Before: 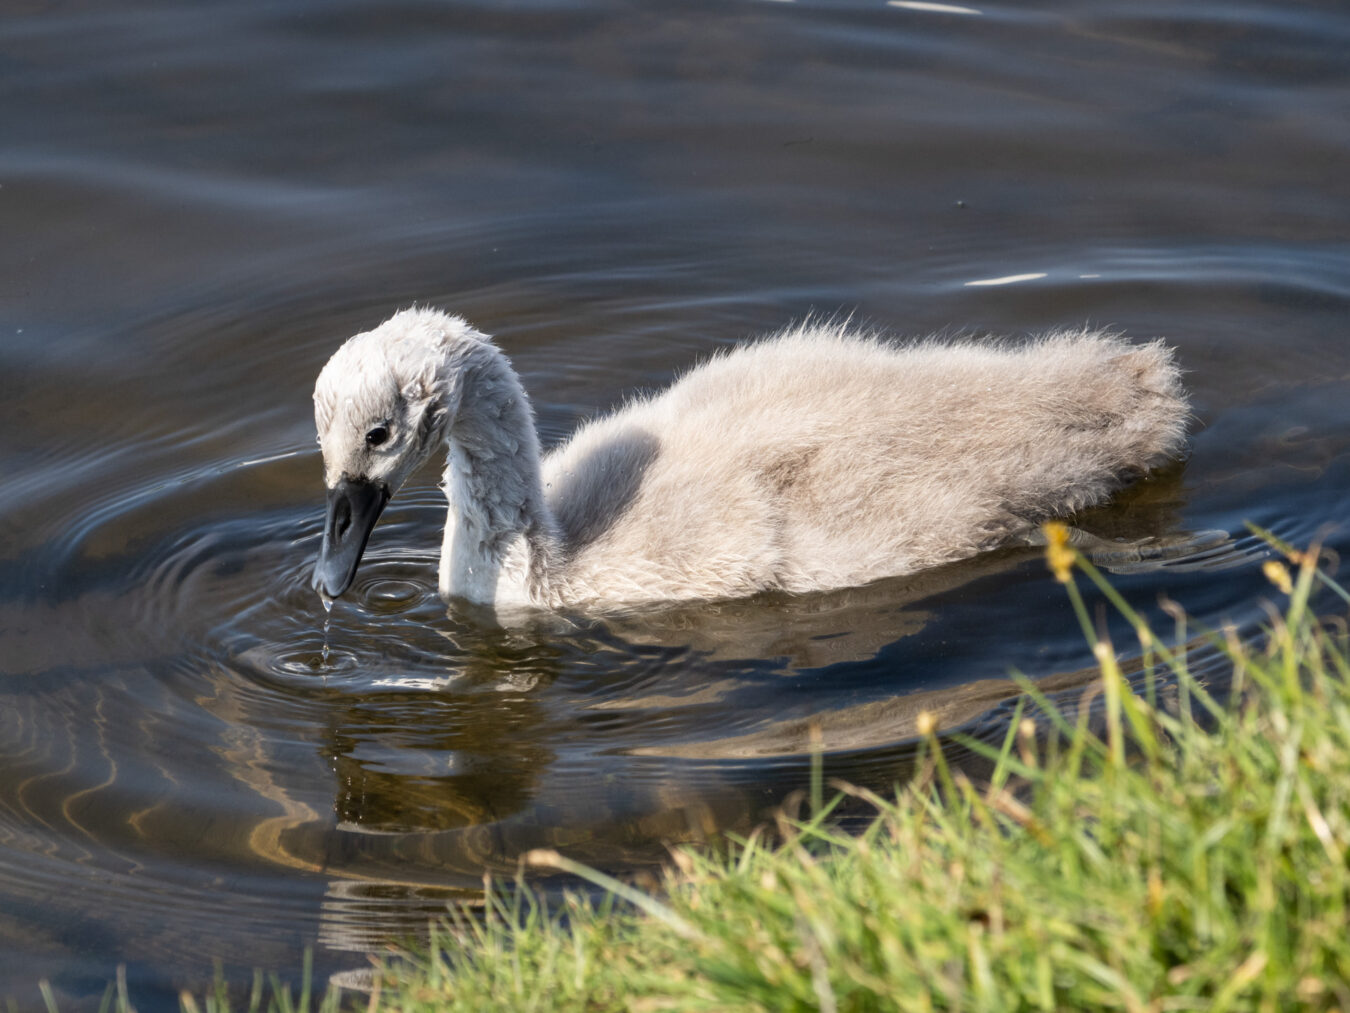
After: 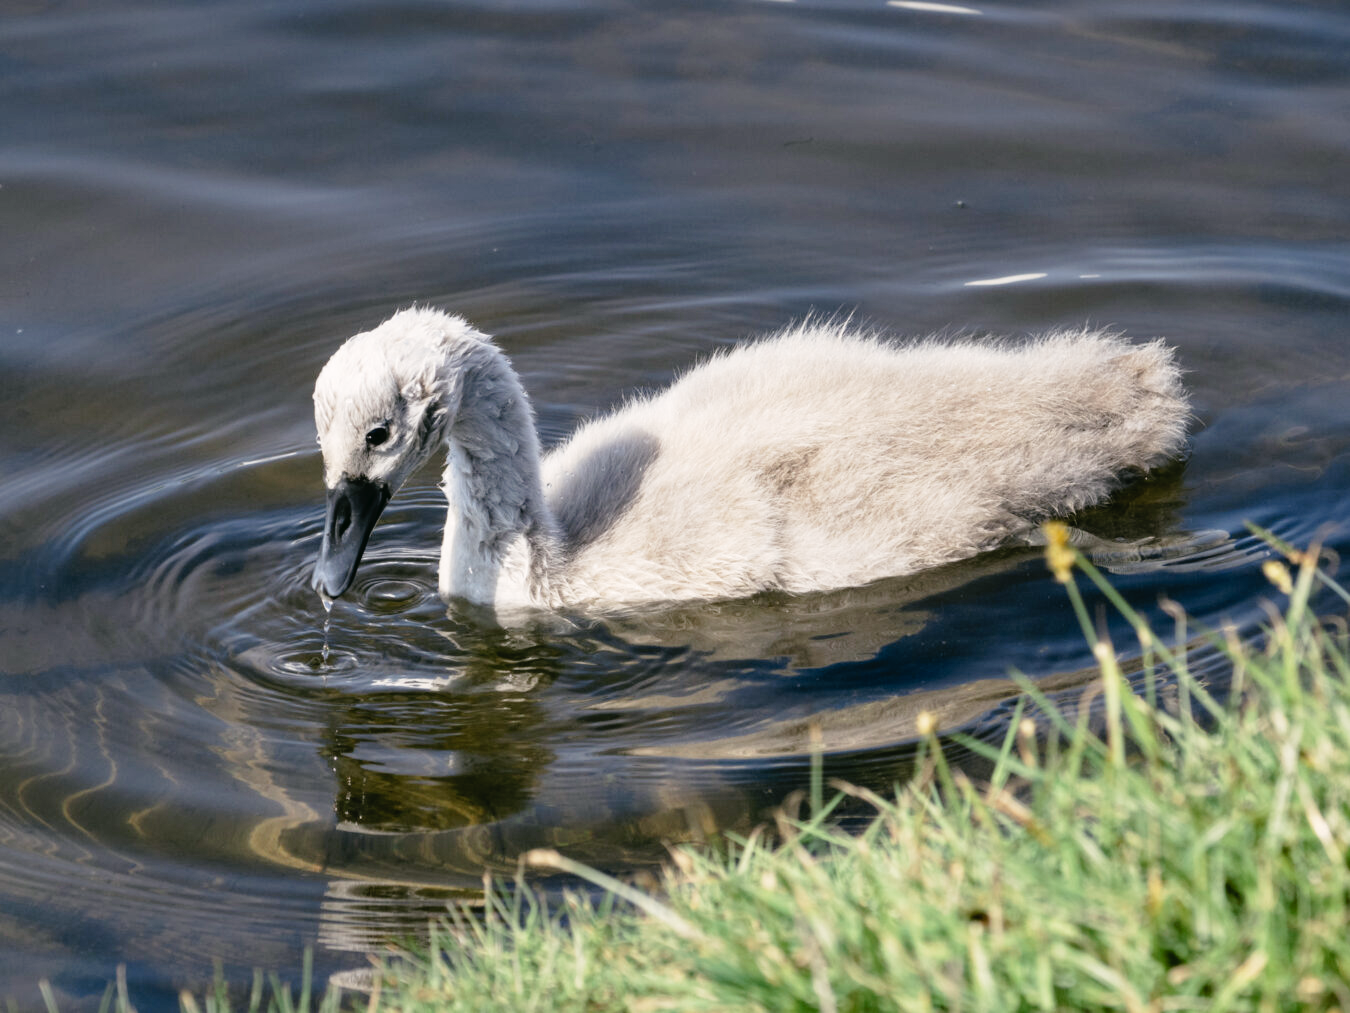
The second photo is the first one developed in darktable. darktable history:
tone curve: curves: ch0 [(0, 0) (0.003, 0.003) (0.011, 0.006) (0.025, 0.015) (0.044, 0.025) (0.069, 0.034) (0.1, 0.052) (0.136, 0.092) (0.177, 0.157) (0.224, 0.228) (0.277, 0.305) (0.335, 0.392) (0.399, 0.466) (0.468, 0.543) (0.543, 0.612) (0.623, 0.692) (0.709, 0.78) (0.801, 0.865) (0.898, 0.935) (1, 1)], preserve colors none
color look up table: target L [91.82, 91.32, 93.6, 90.09, 87.57, 65.02, 67.64, 59.02, 58.12, 40.56, 38.55, 17.4, 200.1, 83.56, 65.96, 65.51, 65.23, 62.63, 50.14, 48.77, 44.24, 42.38, 40.79, 24.3, 20.89, 15.1, 78.82, 77.63, 69.52, 66.03, 60.78, 59.59, 55.16, 49.19, 48.85, 41.91, 36.33, 34.22, 34.02, 29.57, 13.41, 8.541, 97.49, 91.97, 76.95, 56.56, 54.2, 52.66, 33.21], target a [-36.31, -14.68, -20.38, -32.76, -53.12, -23.95, -12.82, -33.93, -55.92, -18.01, -34.43, -16.55, 0, 1.525, 14.95, 29.71, 5.667, 40.06, 53.52, 72.11, 43.67, 26.08, 14.26, 29.85, 30.56, -0.196, 25.38, 6.209, 35.91, 37.41, 15.29, 69.59, 61.3, 24.86, 0.744, 55.93, 27.18, 31.42, 57.79, 12.18, 27.56, 7.387, -1.188, -29.48, -12.26, 0.883, -3.96, -23.72, -14.01], target b [29.59, 31.56, 6.961, 14.52, 27.9, 44.48, 7.118, 8.281, 34.76, 17.86, 26.26, 19.47, 0, 62.81, 17.23, 52.67, 59.83, 65.64, 15.03, 41.08, 46.03, 23.14, 39.45, 29.05, 4.279, 11.46, -23.45, -4.445, 2.29, -46.17, -49.47, -53.75, -25.02, -9.046, -1.062, -0.213, -43.37, -85.73, -76.53, -56.8, -46.9, -7.854, -0.425, -9.089, -30.77, -19.31, -43.58, -18.67, -6.408], num patches 49
